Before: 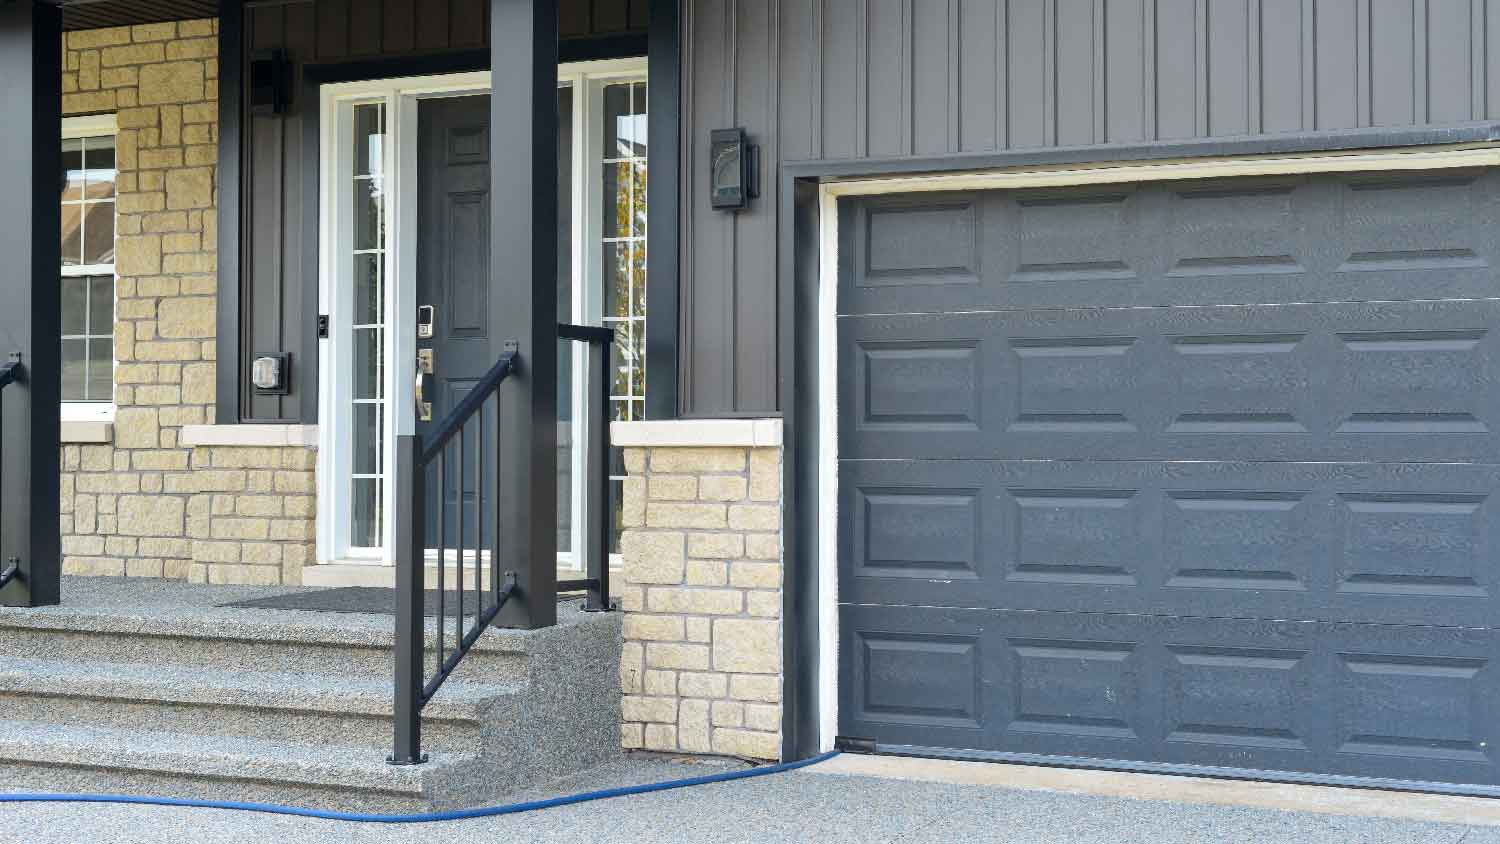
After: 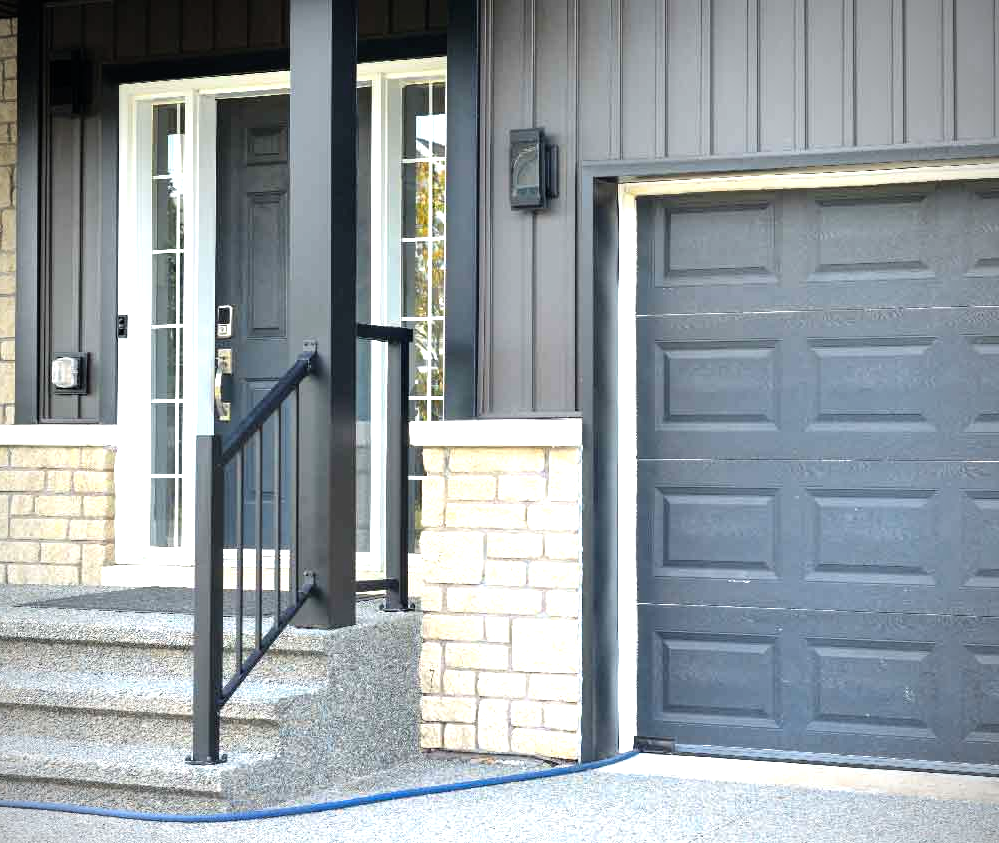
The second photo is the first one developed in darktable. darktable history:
tone equalizer: -8 EV -0.773 EV, -7 EV -0.69 EV, -6 EV -0.578 EV, -5 EV -0.406 EV, -3 EV 0.374 EV, -2 EV 0.6 EV, -1 EV 0.689 EV, +0 EV 0.742 EV
vignetting: brightness -0.575
crop and rotate: left 13.449%, right 19.942%
levels: levels [0, 0.476, 0.951]
